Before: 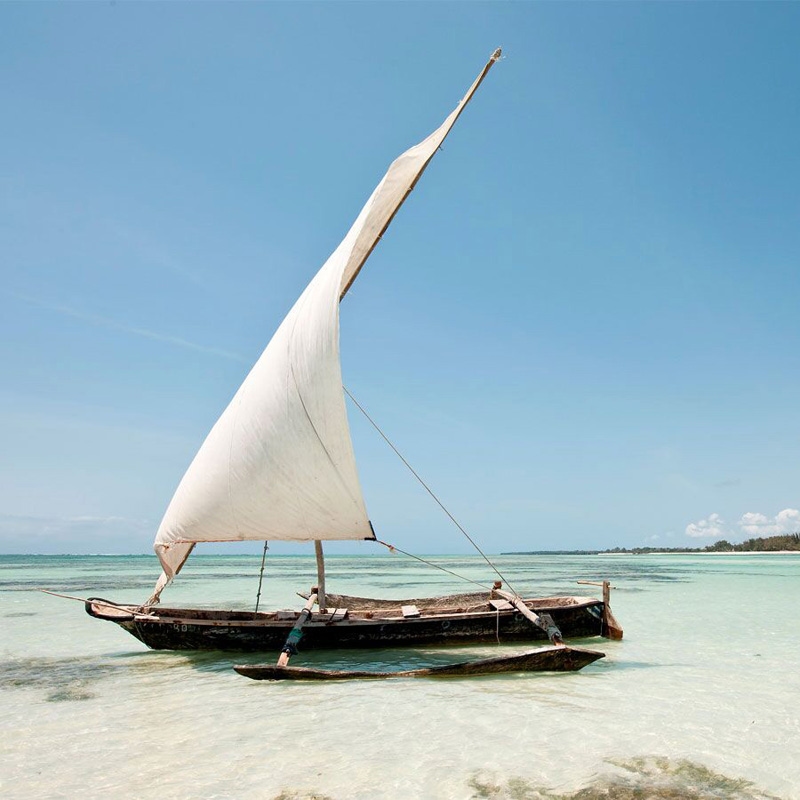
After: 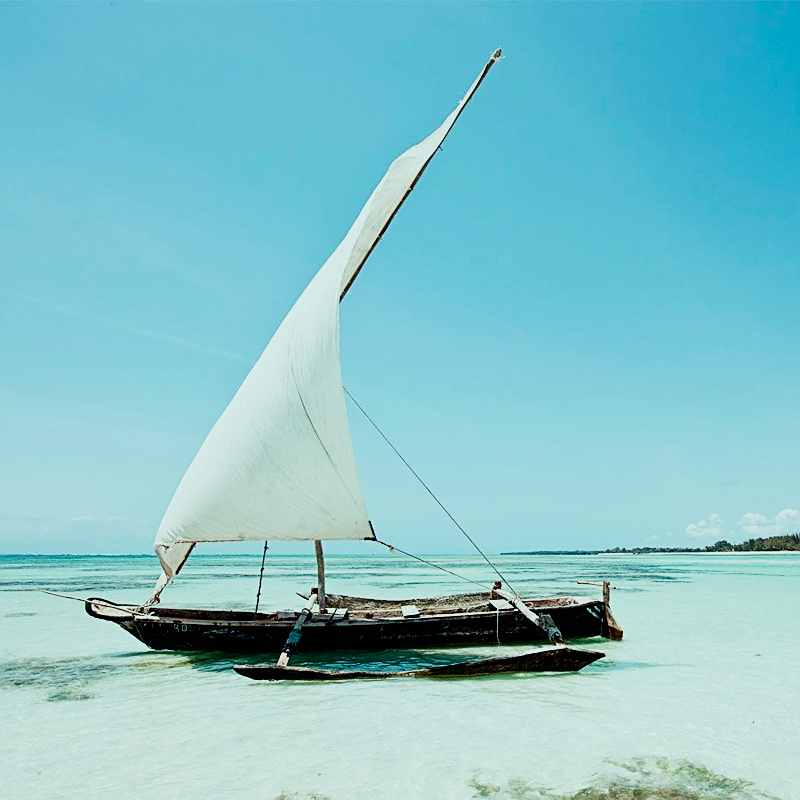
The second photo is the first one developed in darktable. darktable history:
sharpen: on, module defaults
sigmoid: contrast 1.81, skew -0.21, preserve hue 0%, red attenuation 0.1, red rotation 0.035, green attenuation 0.1, green rotation -0.017, blue attenuation 0.15, blue rotation -0.052, base primaries Rec2020
color balance rgb: shadows lift › chroma 7.23%, shadows lift › hue 246.48°, highlights gain › chroma 5.38%, highlights gain › hue 196.93°, white fulcrum 1 EV
